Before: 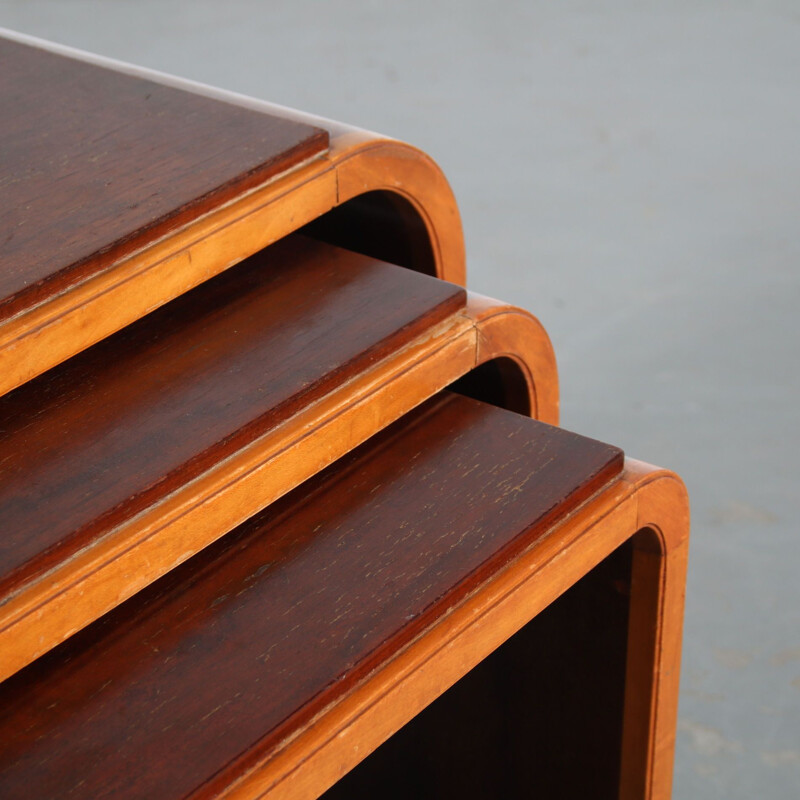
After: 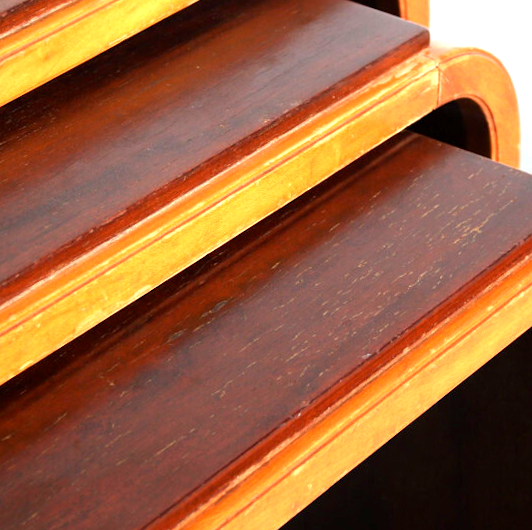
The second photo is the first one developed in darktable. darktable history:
exposure: black level correction 0.001, exposure 1 EV, compensate highlight preservation false
crop and rotate: angle -1.19°, left 3.974%, top 32.385%, right 28.108%
tone equalizer: -8 EV -0.431 EV, -7 EV -0.356 EV, -6 EV -0.296 EV, -5 EV -0.195 EV, -3 EV 0.196 EV, -2 EV 0.318 EV, -1 EV 0.409 EV, +0 EV 0.43 EV
